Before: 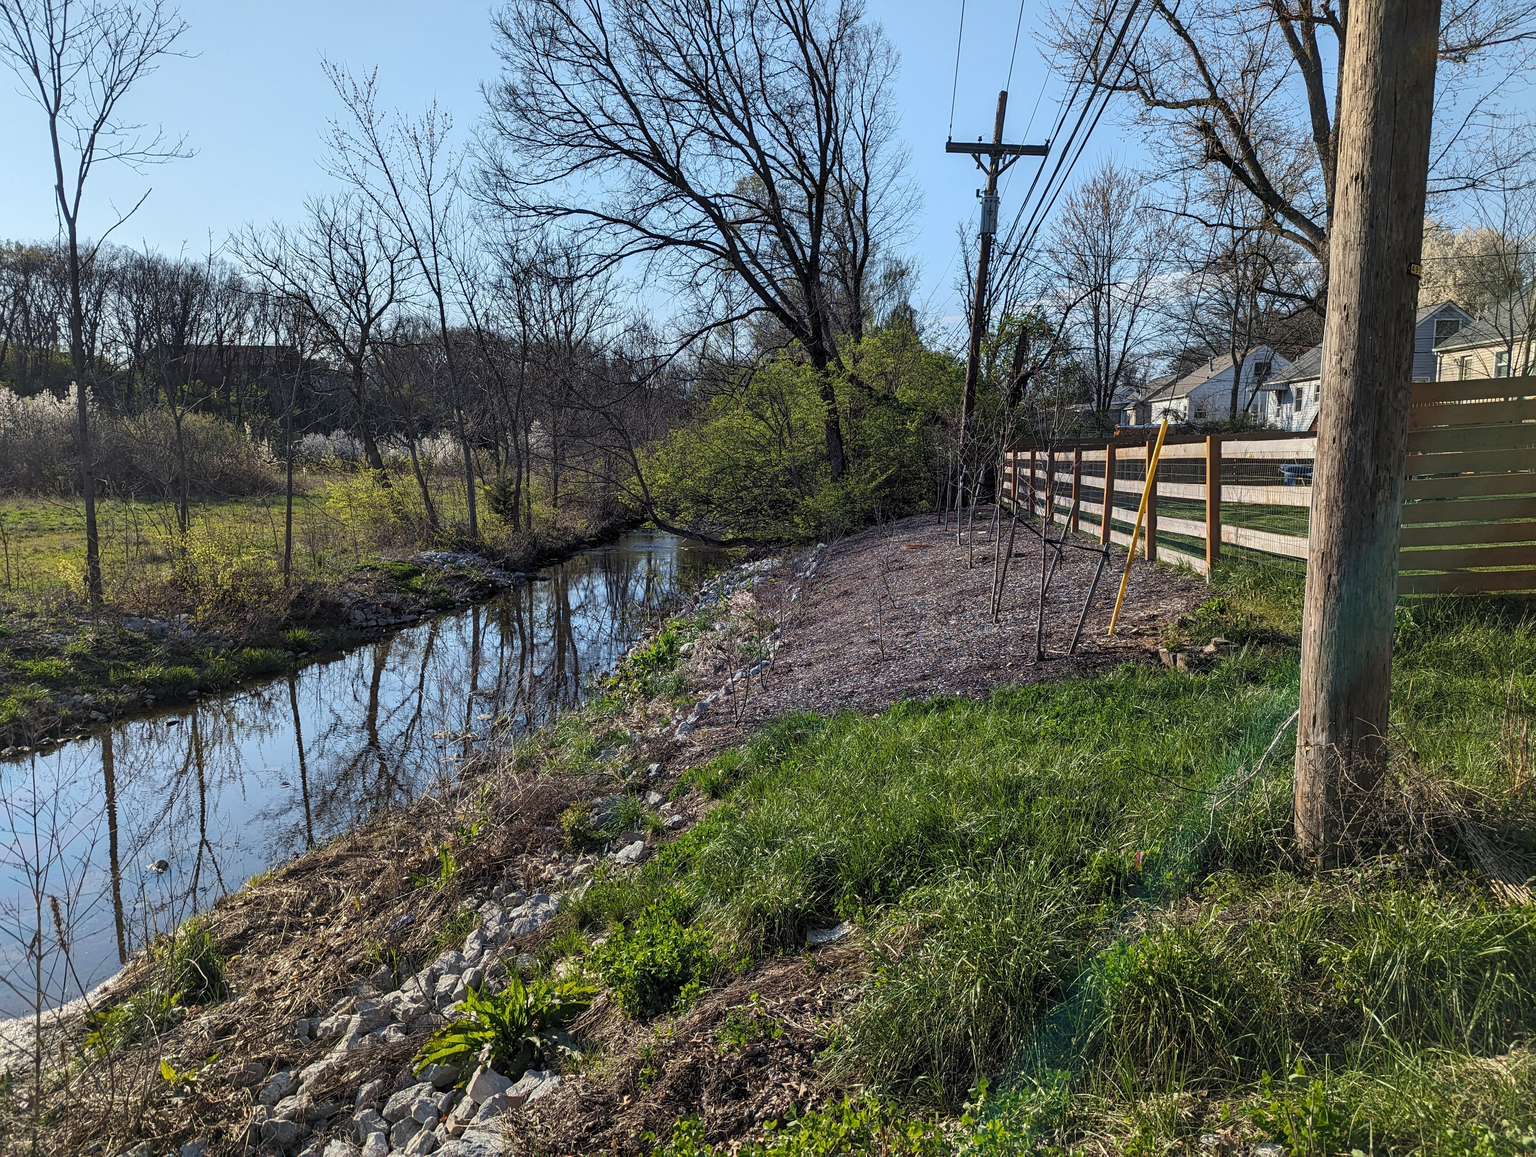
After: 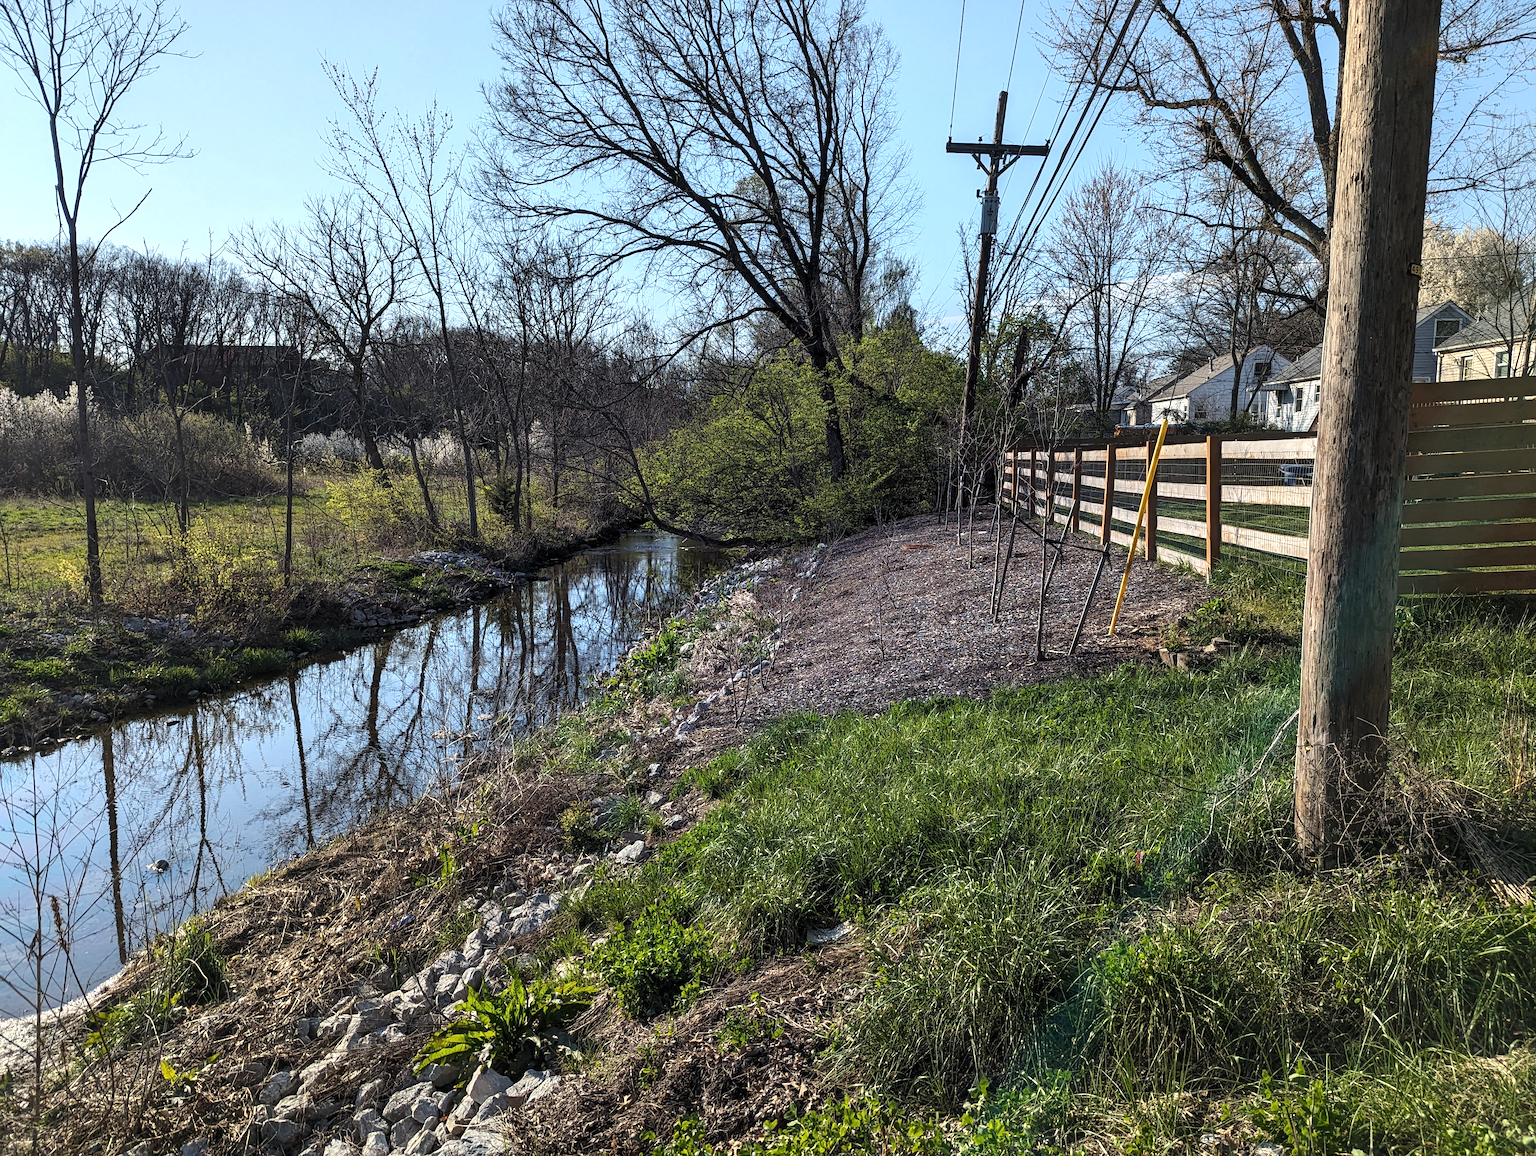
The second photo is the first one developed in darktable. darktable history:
tone equalizer: -8 EV -0.411 EV, -7 EV -0.362 EV, -6 EV -0.309 EV, -5 EV -0.24 EV, -3 EV 0.217 EV, -2 EV 0.322 EV, -1 EV 0.414 EV, +0 EV 0.426 EV, edges refinement/feathering 500, mask exposure compensation -1.57 EV, preserve details no
